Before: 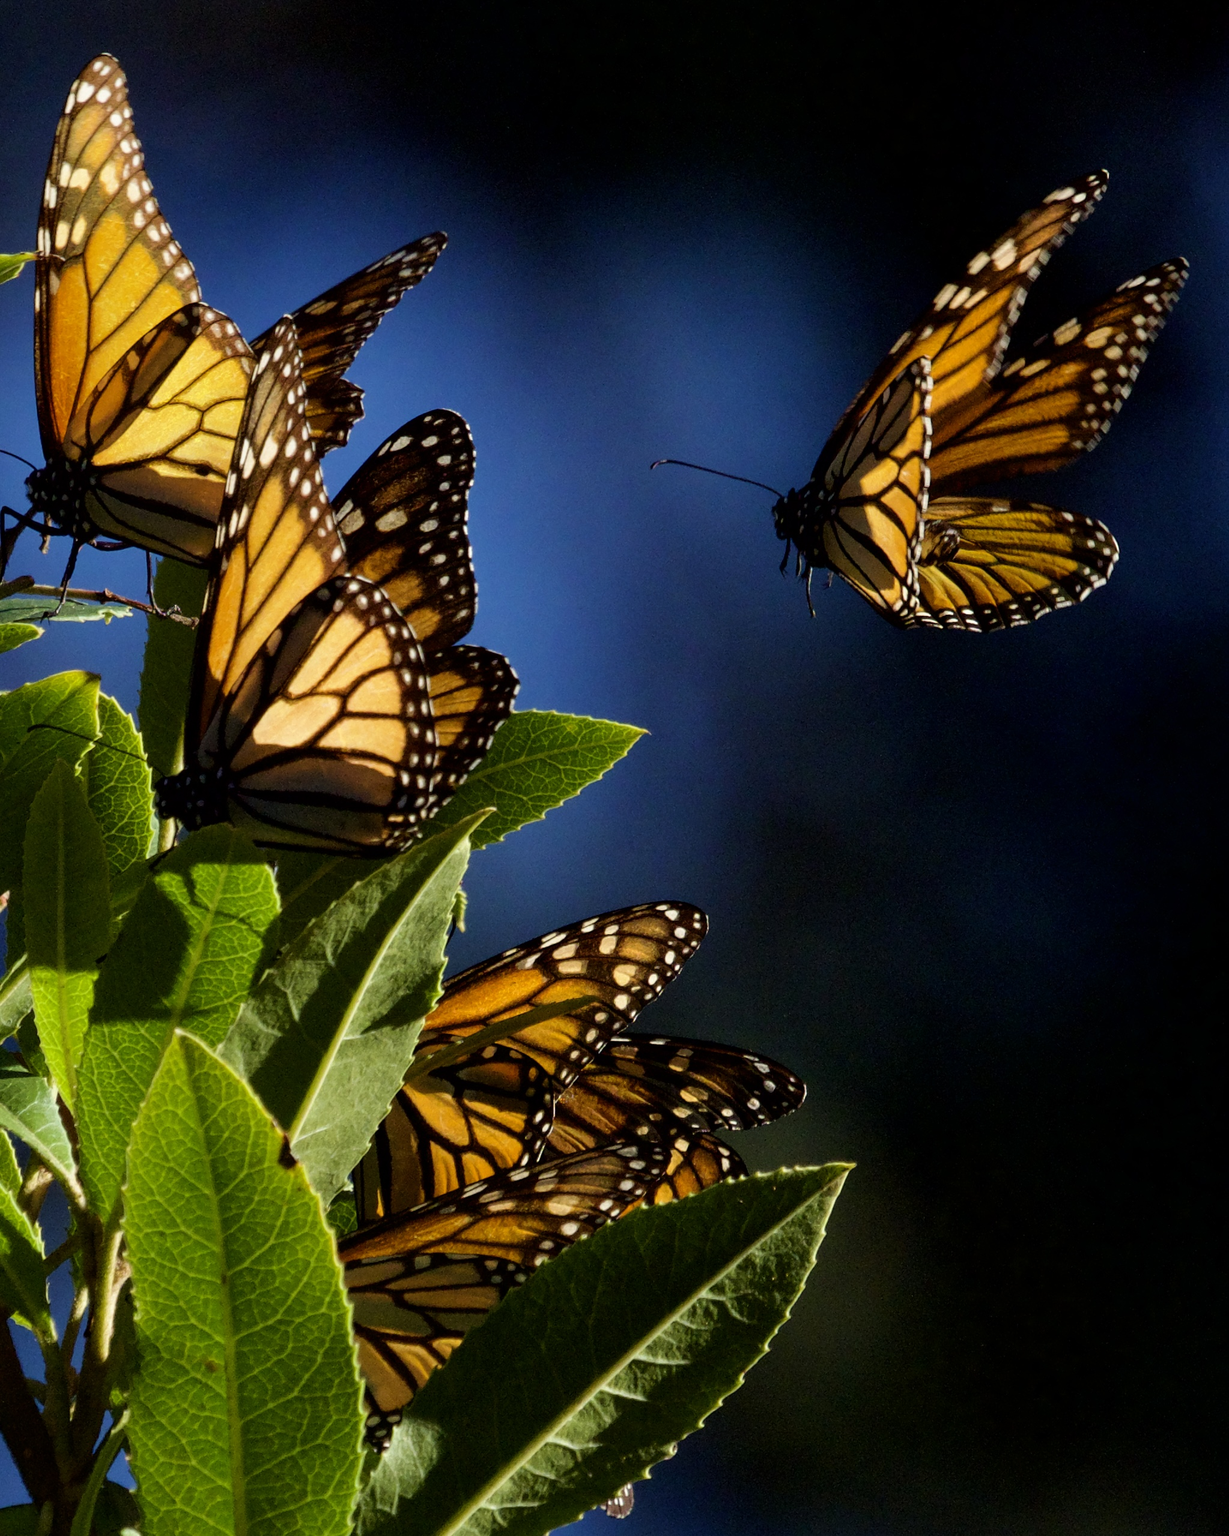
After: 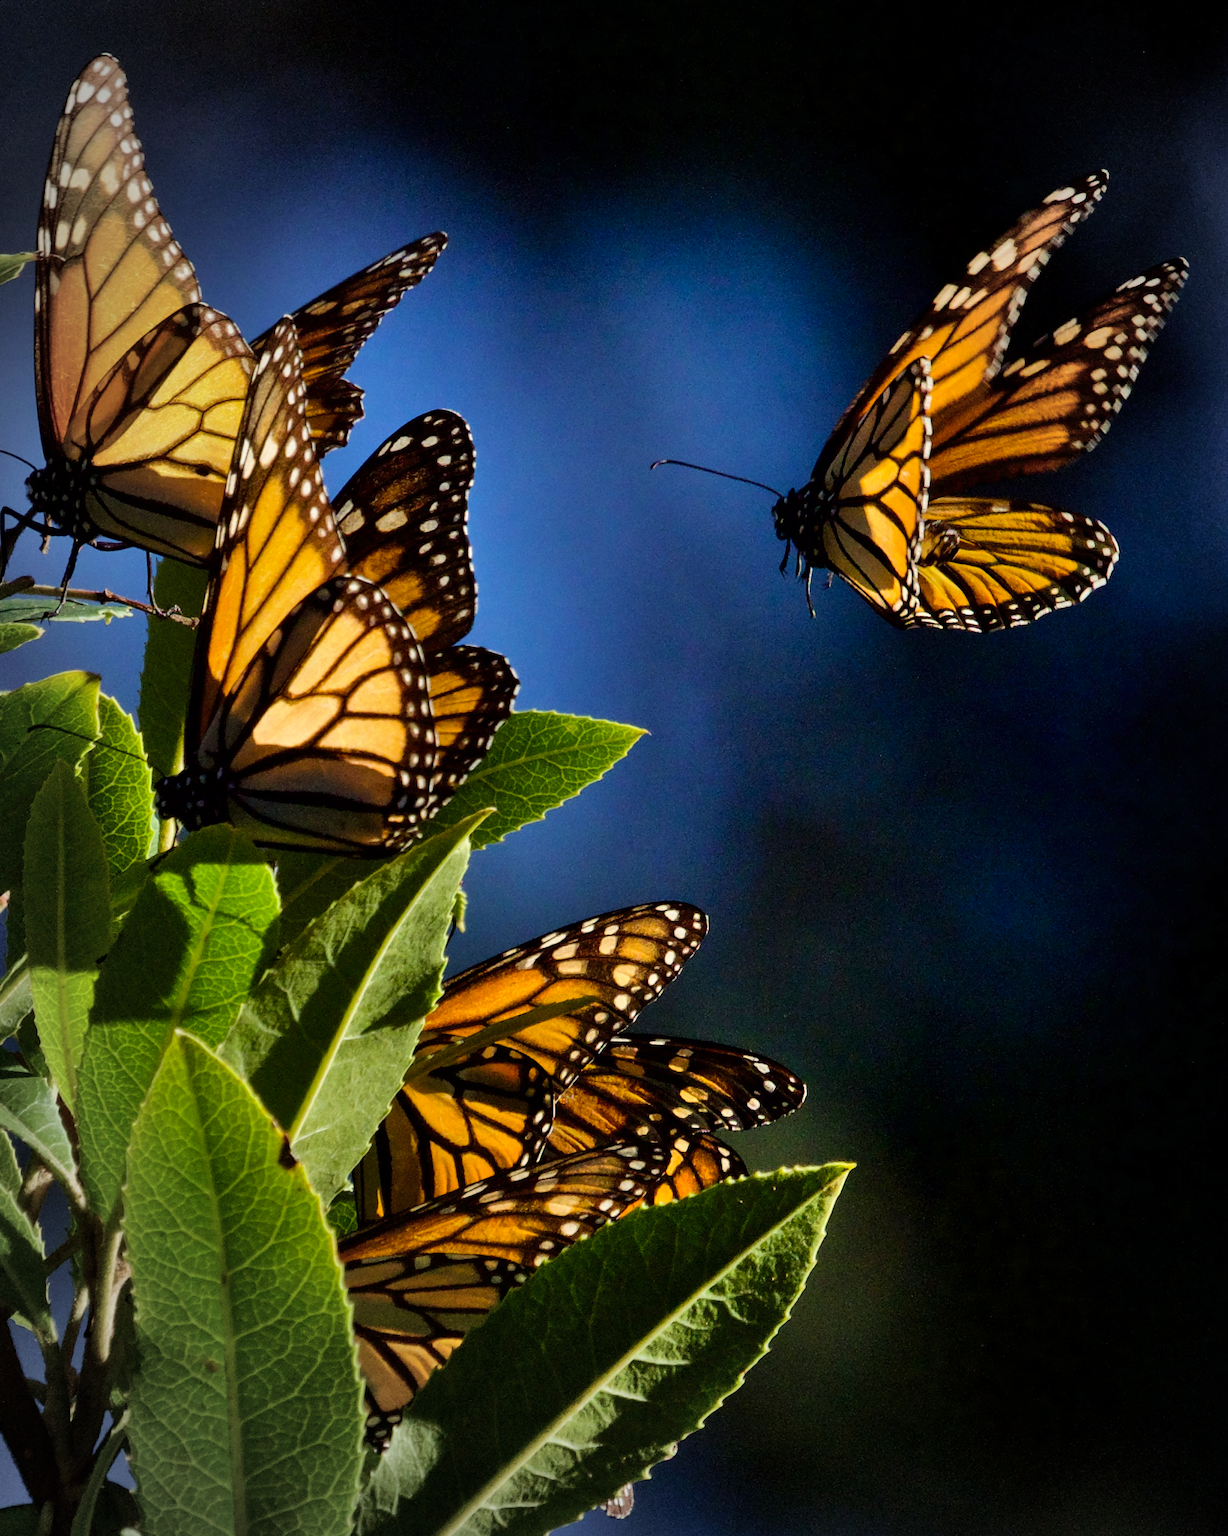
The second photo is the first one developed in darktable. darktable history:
shadows and highlights: white point adjustment 0.028, soften with gaussian
vignetting: fall-off start 65.46%, width/height ratio 0.888
